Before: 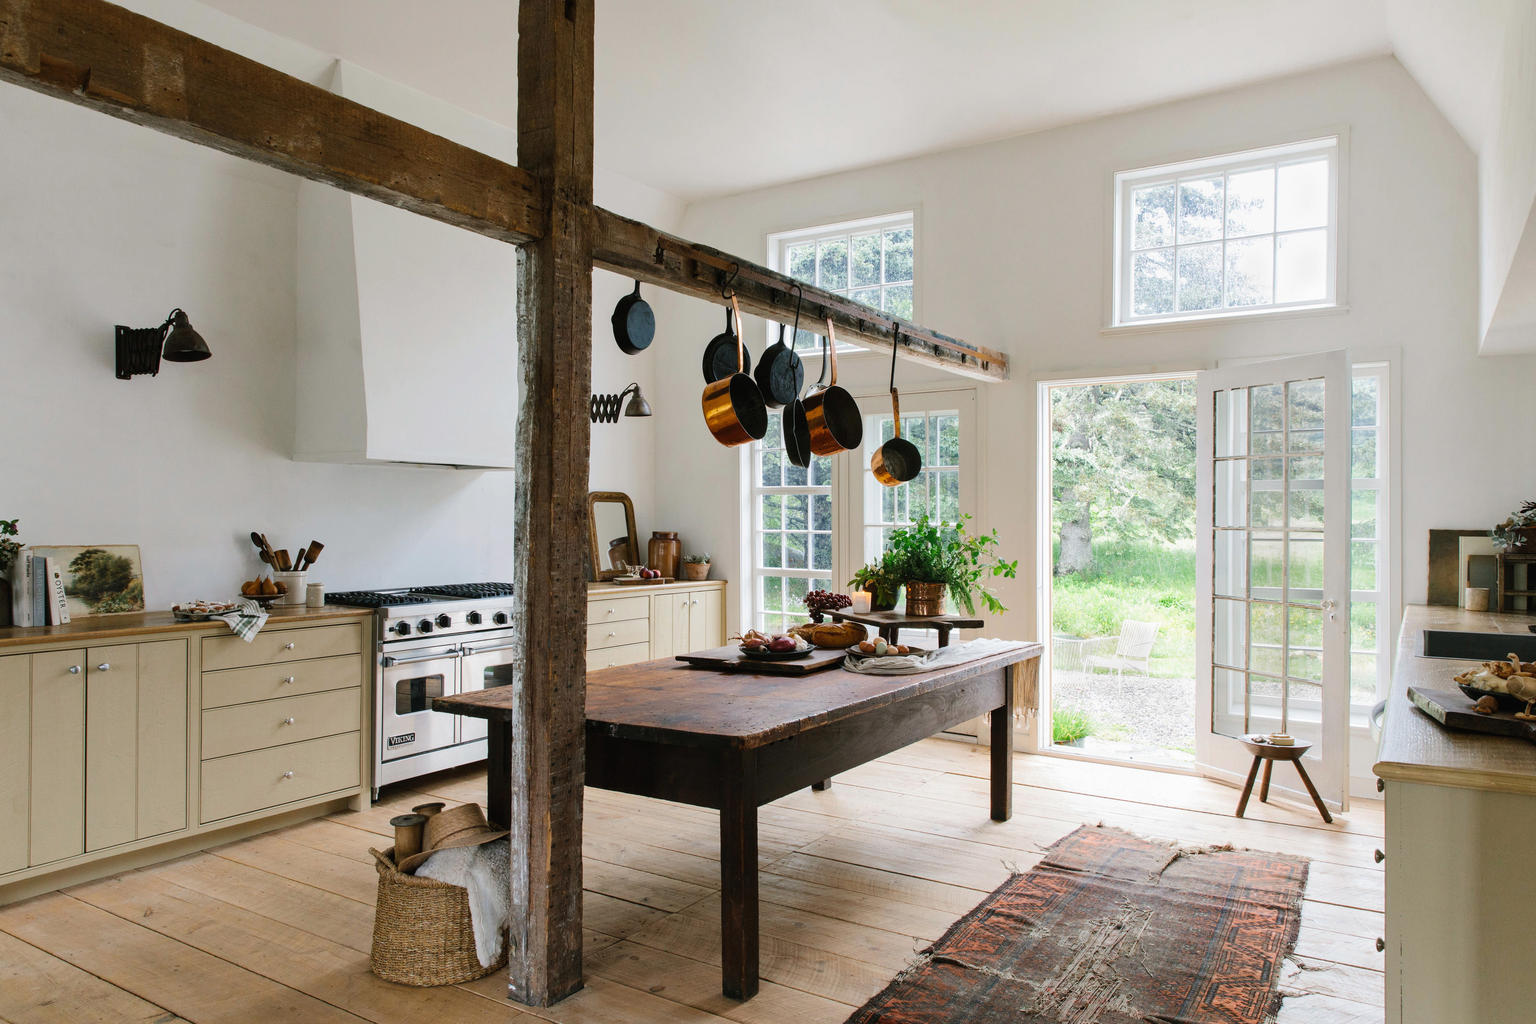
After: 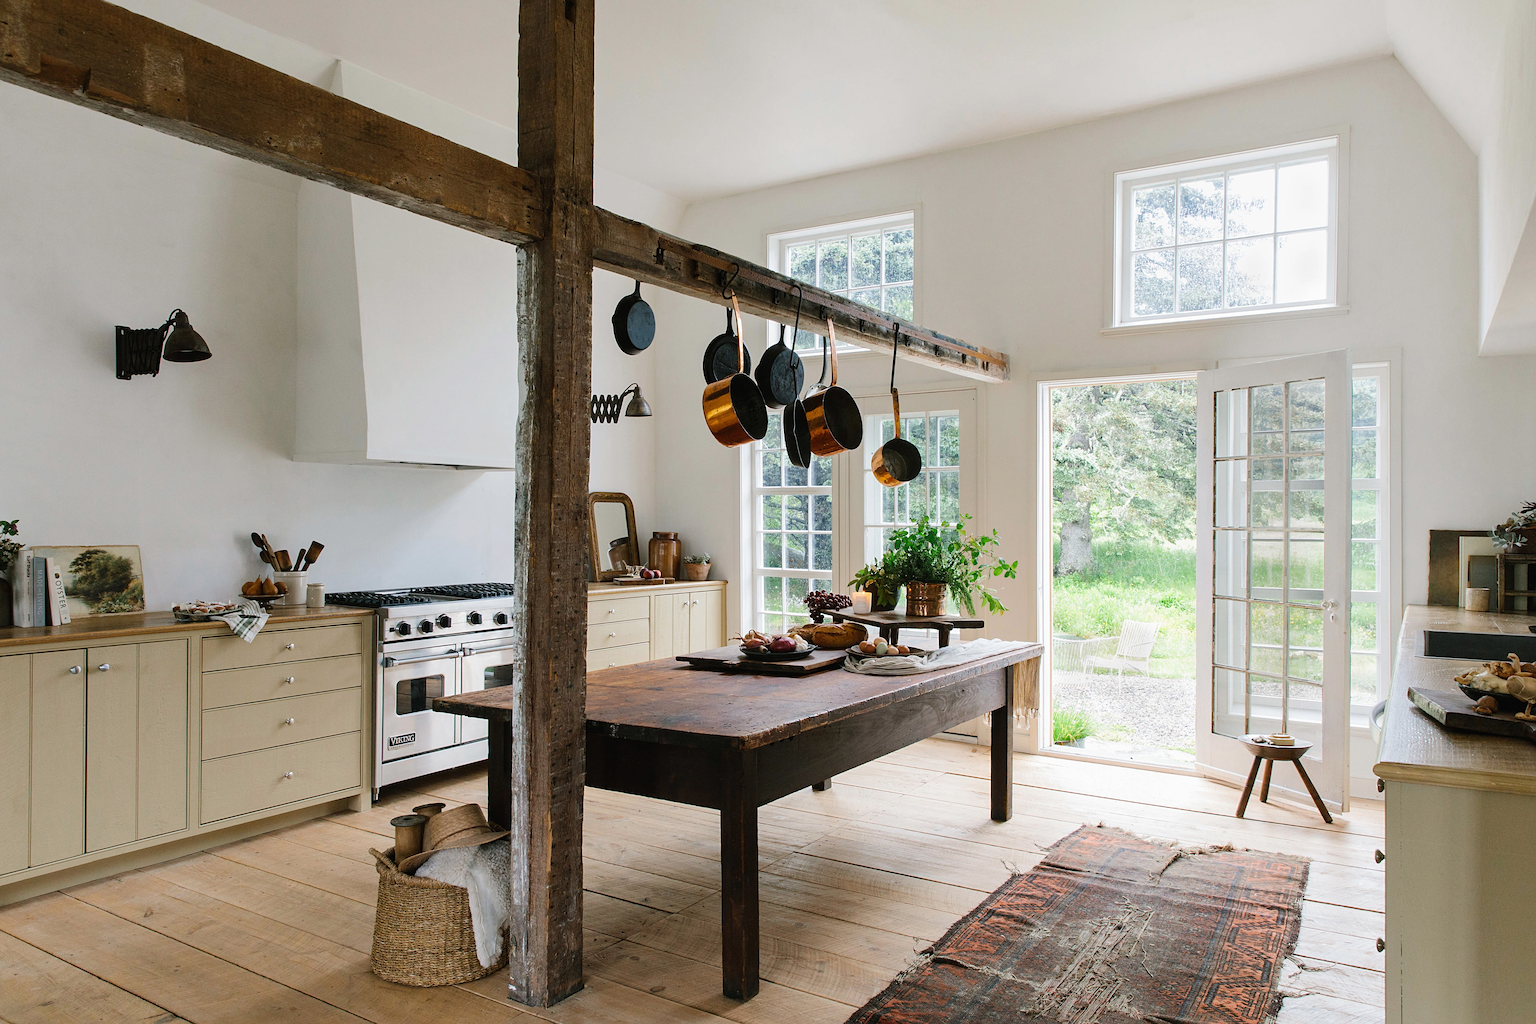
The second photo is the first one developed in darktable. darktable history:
sharpen: radius 2.513, amount 0.323
